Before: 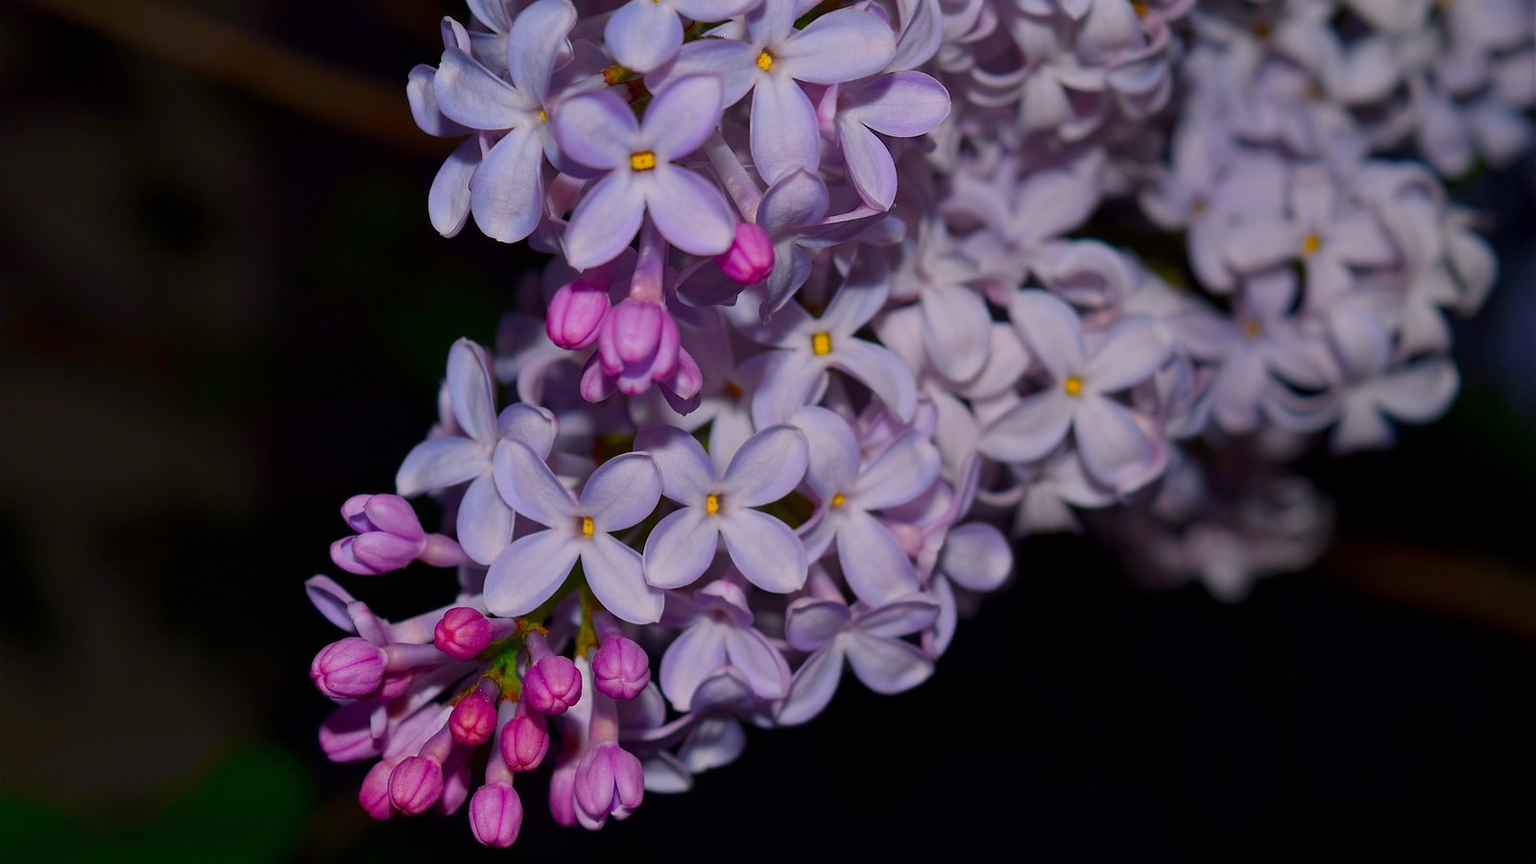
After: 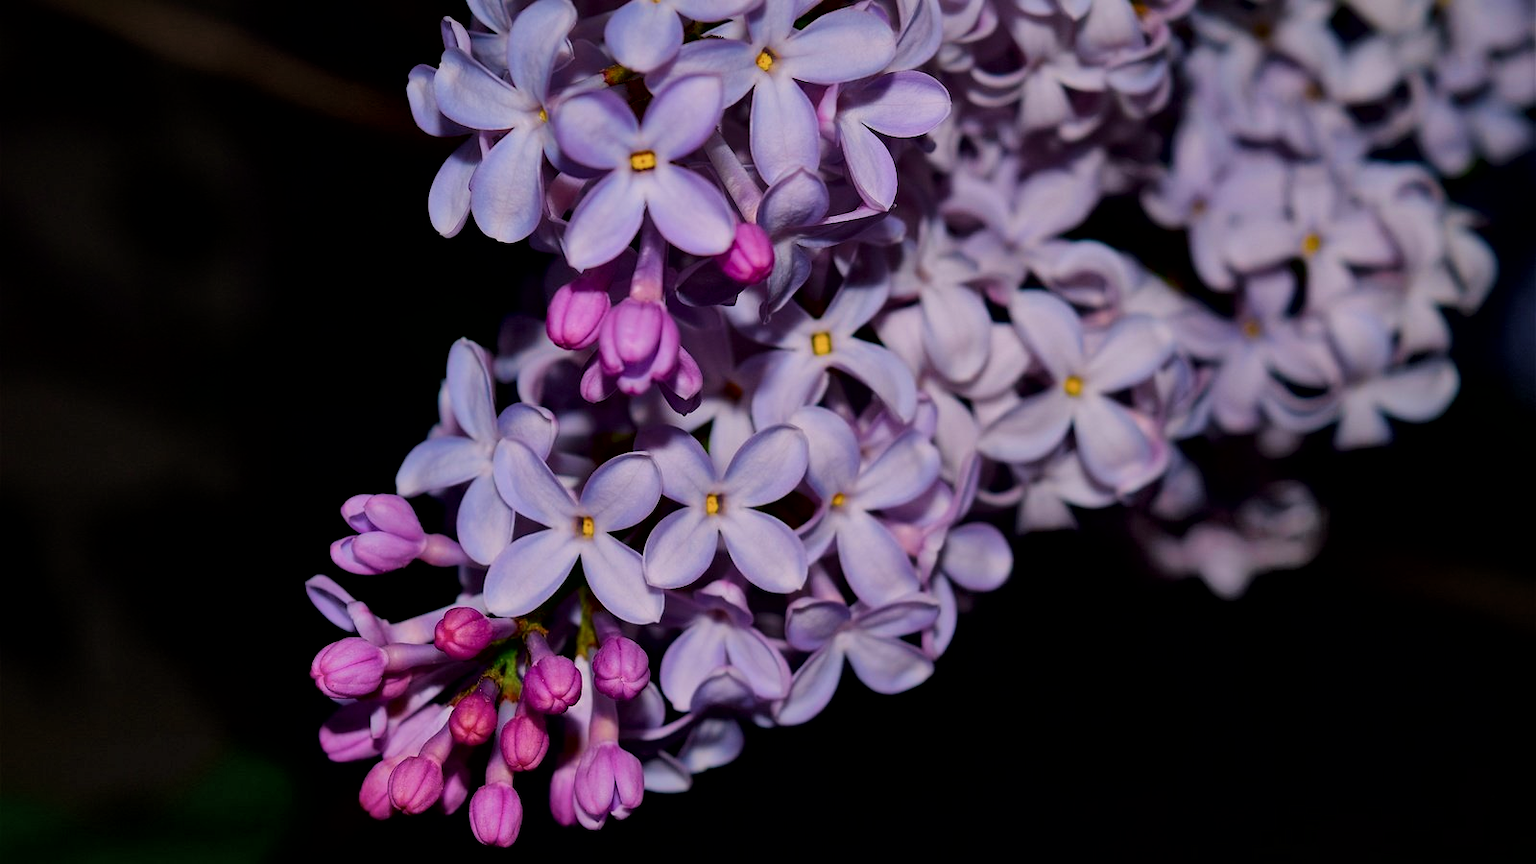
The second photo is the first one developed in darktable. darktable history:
local contrast: mode bilateral grid, contrast 71, coarseness 76, detail 180%, midtone range 0.2
velvia: on, module defaults
filmic rgb: black relative exposure -7.65 EV, white relative exposure 4.56 EV, hardness 3.61, contrast 0.986, iterations of high-quality reconstruction 0
